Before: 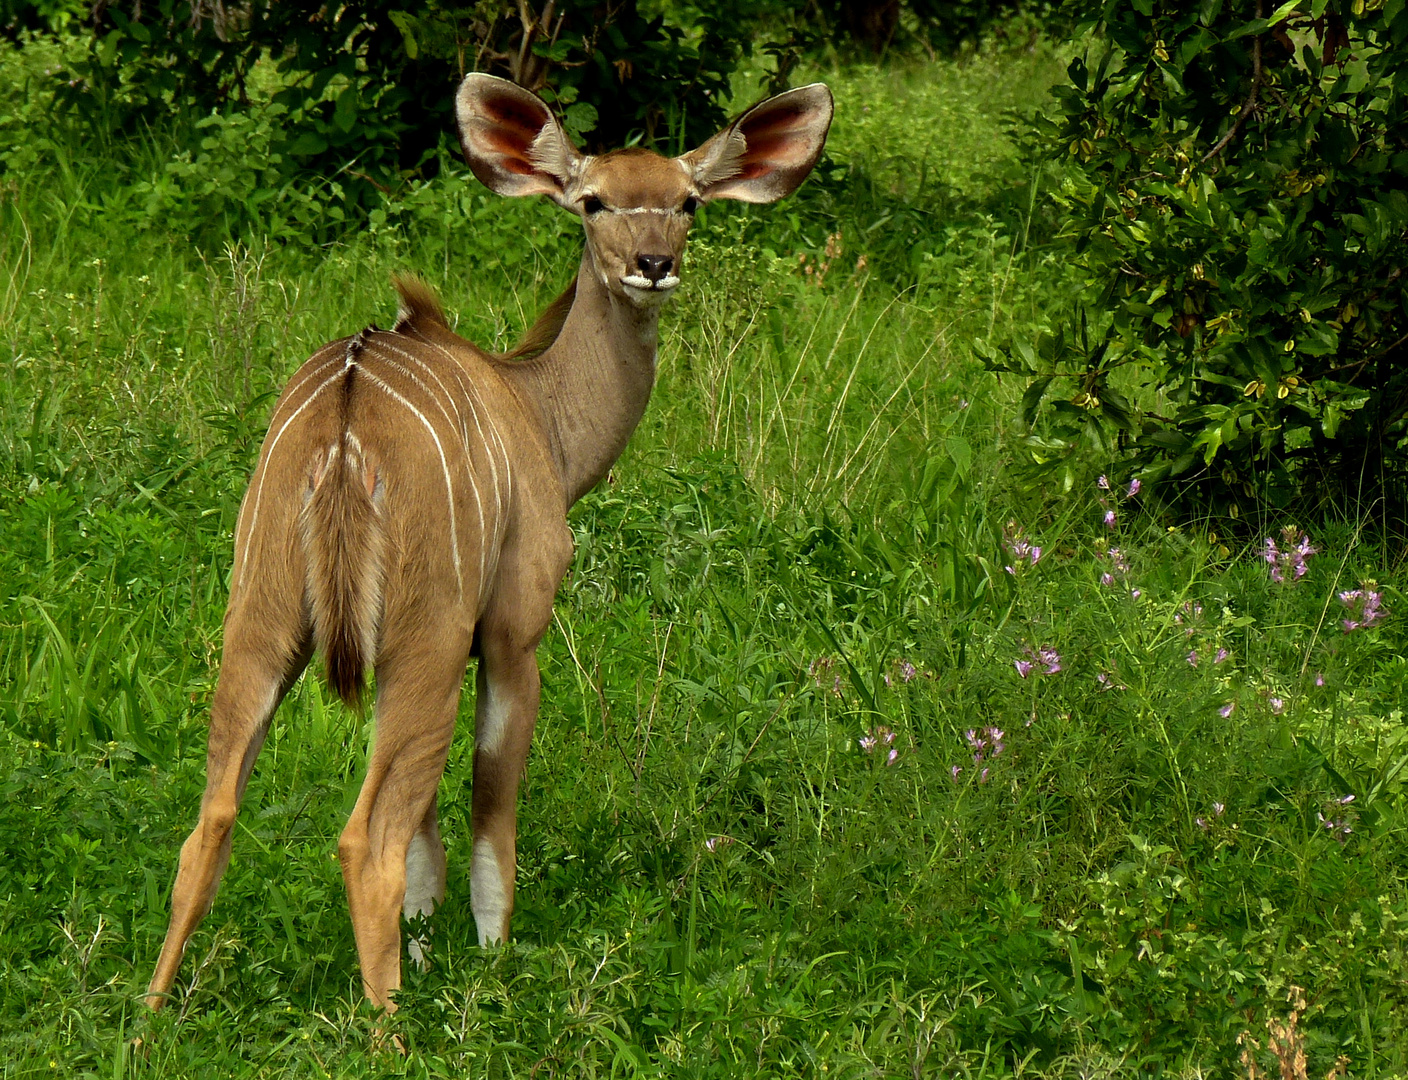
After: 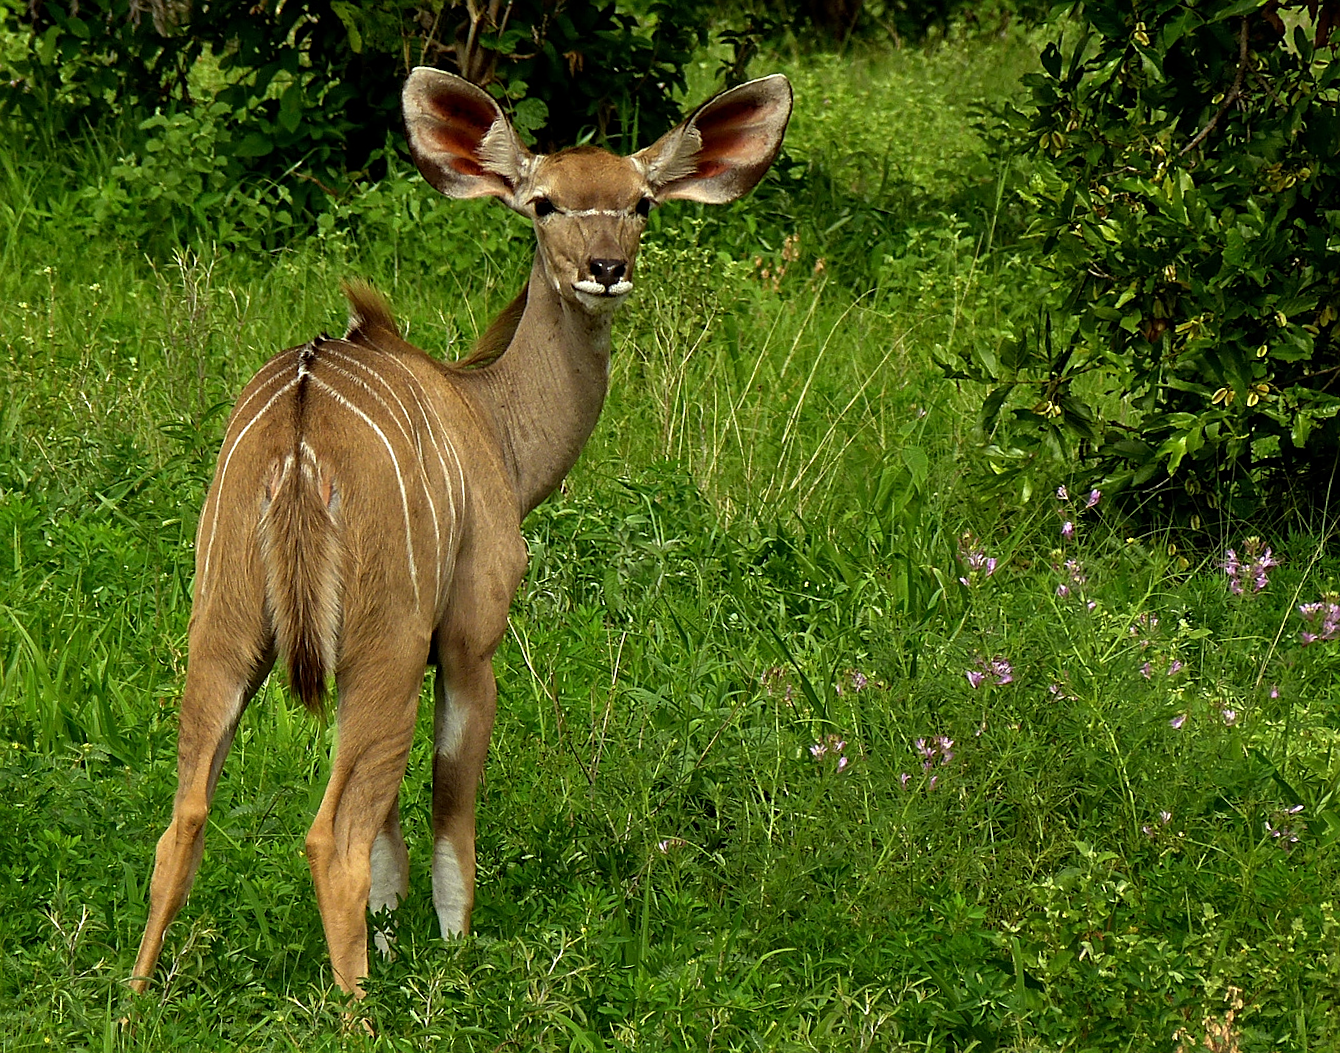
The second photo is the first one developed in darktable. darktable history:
rotate and perspective: rotation 0.074°, lens shift (vertical) 0.096, lens shift (horizontal) -0.041, crop left 0.043, crop right 0.952, crop top 0.024, crop bottom 0.979
sharpen: on, module defaults
